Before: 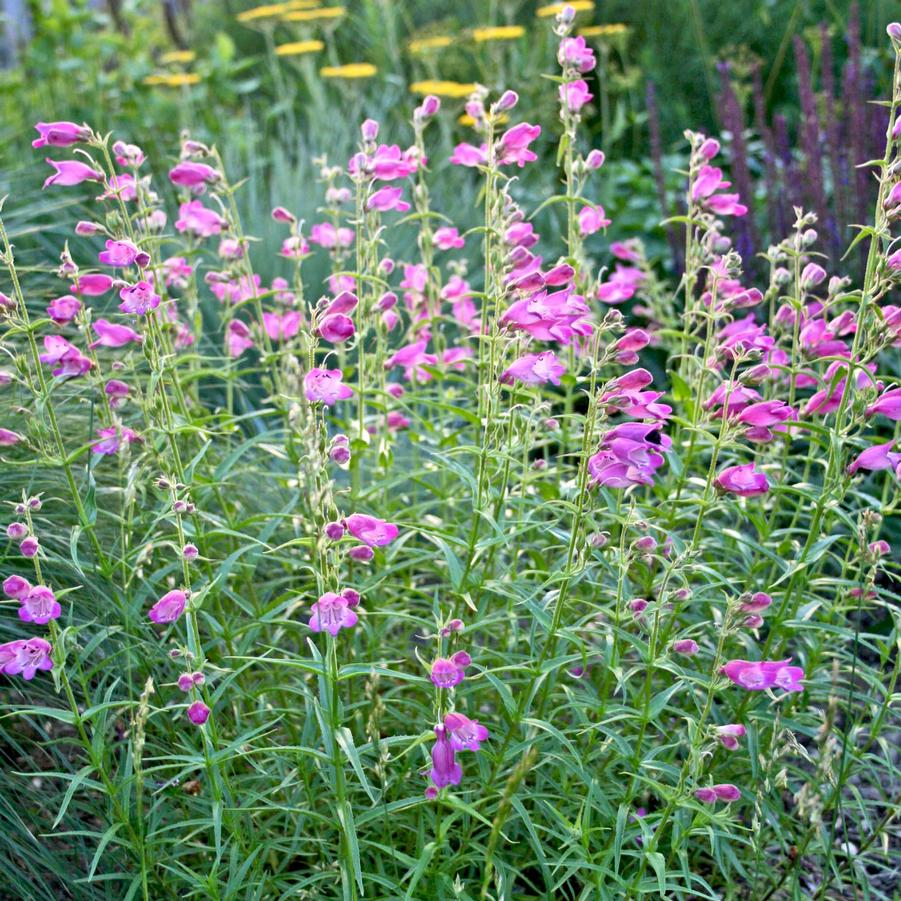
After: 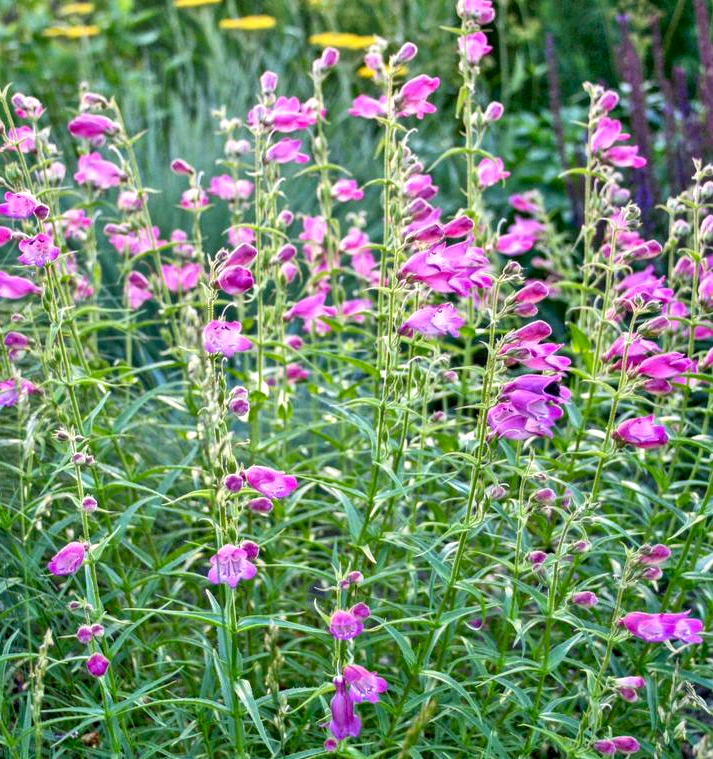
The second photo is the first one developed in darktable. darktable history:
crop: left 11.225%, top 5.381%, right 9.565%, bottom 10.314%
contrast brightness saturation: saturation 0.13
local contrast: detail 130%
shadows and highlights: shadows 60, soften with gaussian
